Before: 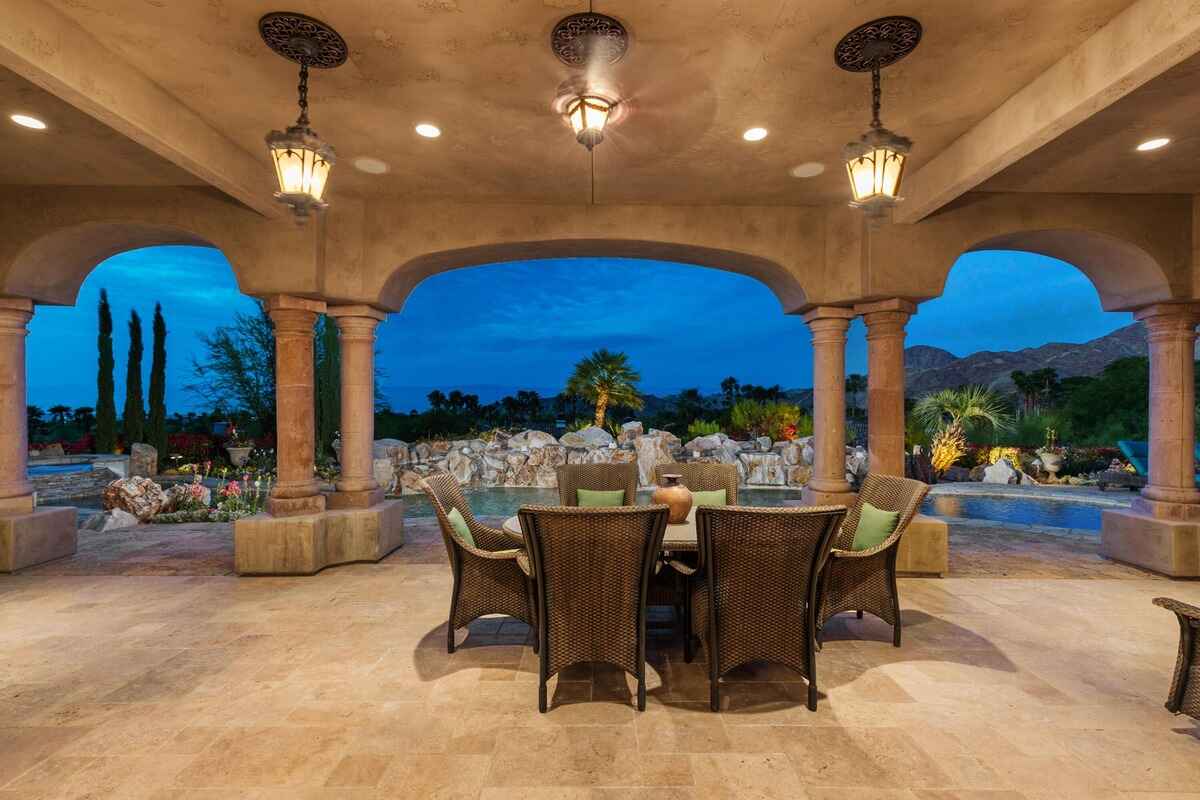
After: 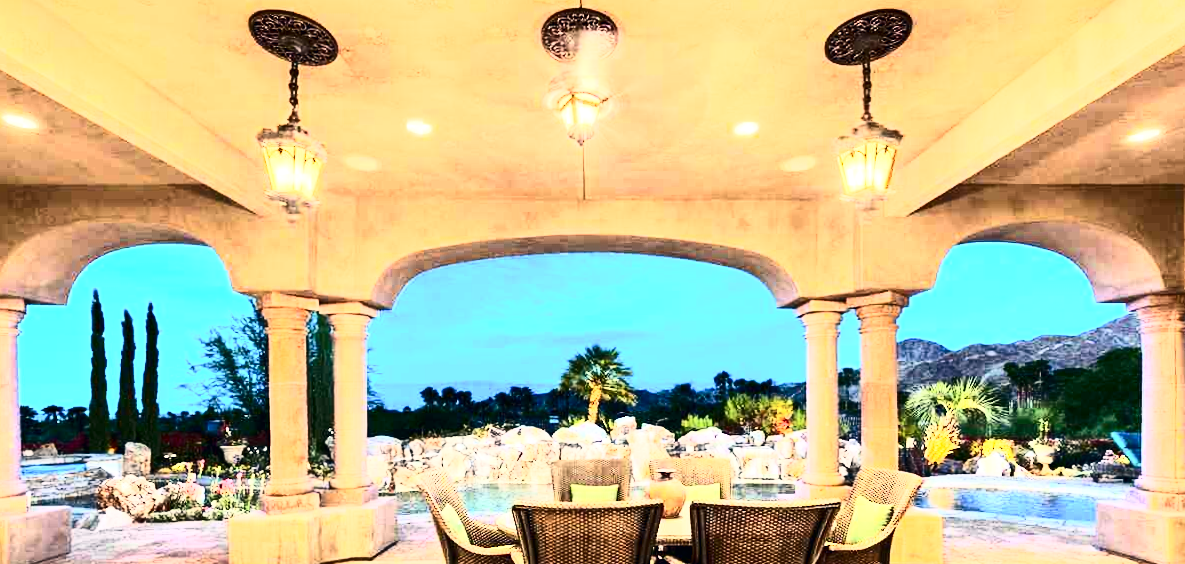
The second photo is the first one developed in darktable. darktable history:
tone curve: curves: ch0 [(0, 0) (0.08, 0.069) (0.4, 0.391) (0.6, 0.609) (0.92, 0.93) (1, 1)], color space Lab, independent channels, preserve colors none
contrast brightness saturation: contrast 0.4, brightness 0.05, saturation 0.25
rotate and perspective: rotation -0.45°, automatic cropping original format, crop left 0.008, crop right 0.992, crop top 0.012, crop bottom 0.988
color correction: highlights a* 2.75, highlights b* 5, shadows a* -2.04, shadows b* -4.84, saturation 0.8
base curve: curves: ch0 [(0, 0) (0.005, 0.002) (0.193, 0.295) (0.399, 0.664) (0.75, 0.928) (1, 1)]
crop: bottom 28.576%
exposure: black level correction 0, exposure 1.35 EV, compensate exposure bias true, compensate highlight preservation false
